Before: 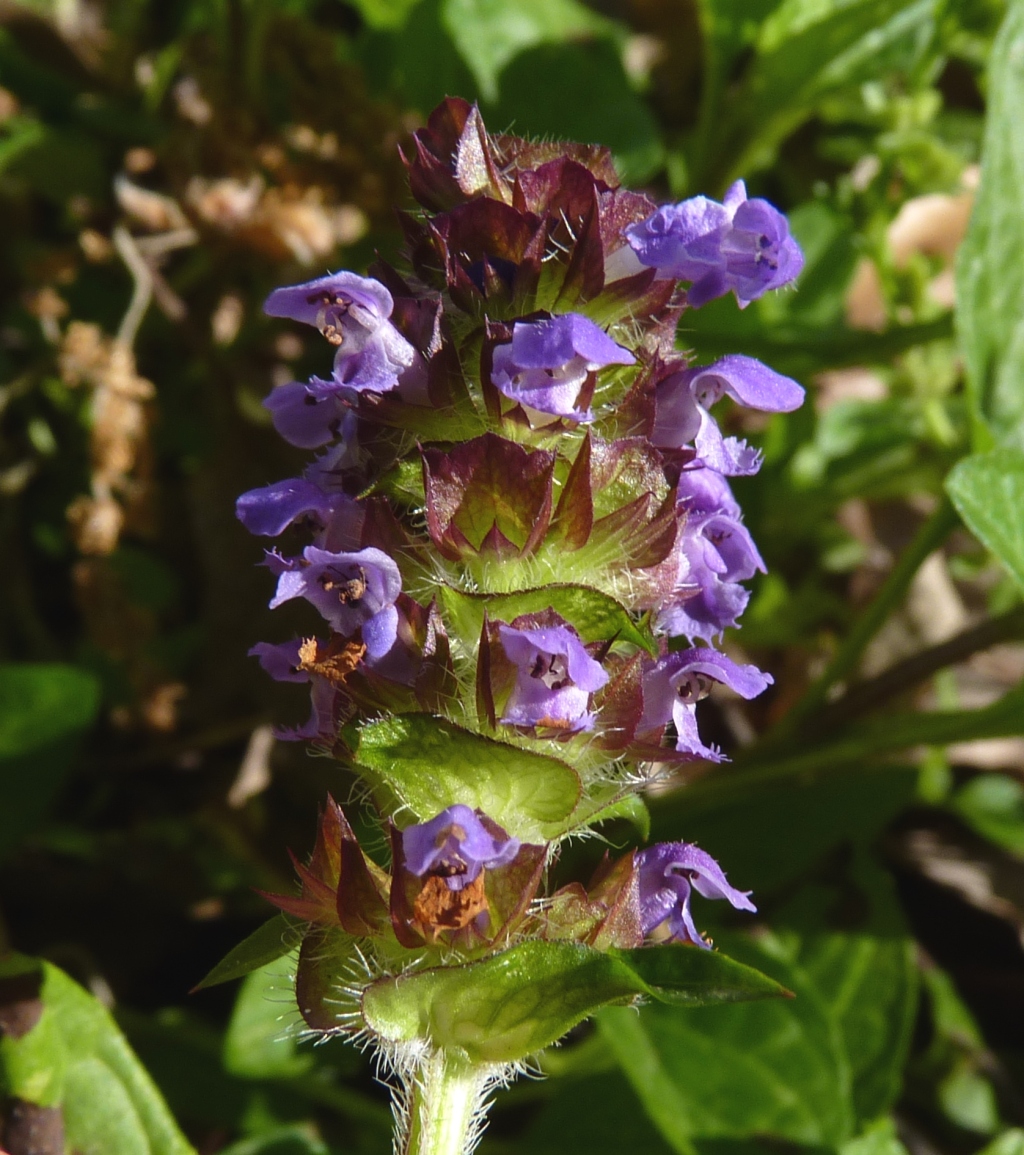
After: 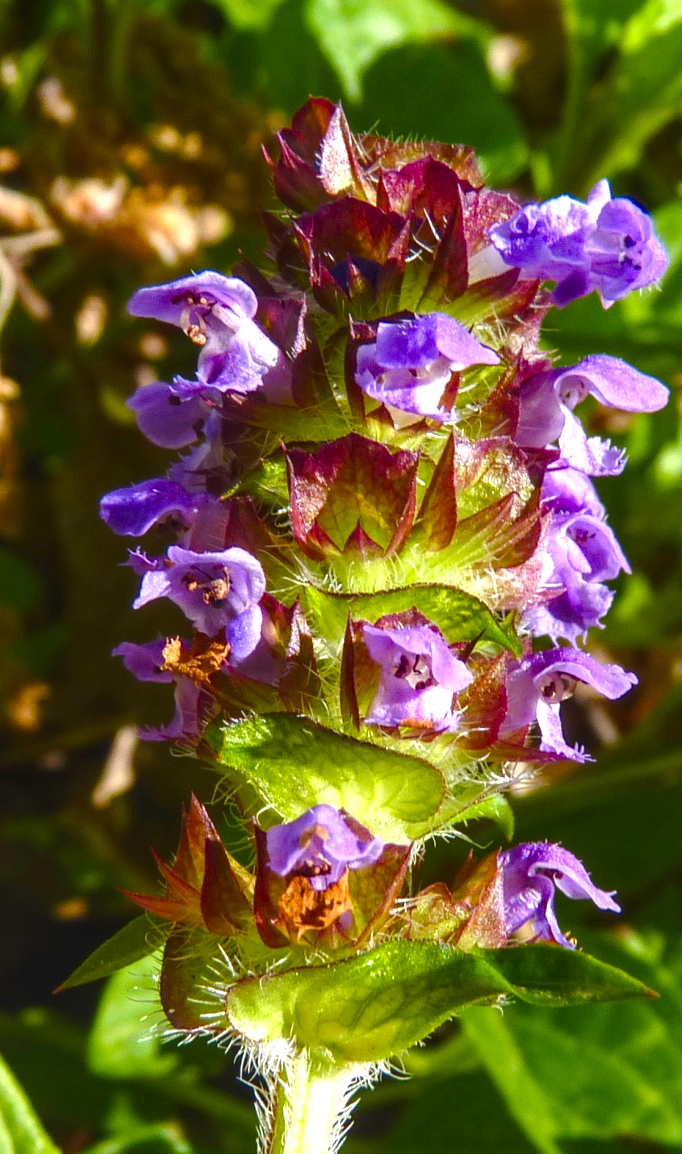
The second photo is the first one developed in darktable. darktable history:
crop and rotate: left 13.351%, right 20.005%
exposure: exposure 0.441 EV, compensate exposure bias true, compensate highlight preservation false
color balance rgb: perceptual saturation grading › global saturation 34.877%, perceptual saturation grading › highlights -25.413%, perceptual saturation grading › shadows 49.362%, global vibrance 14.531%
local contrast: on, module defaults
